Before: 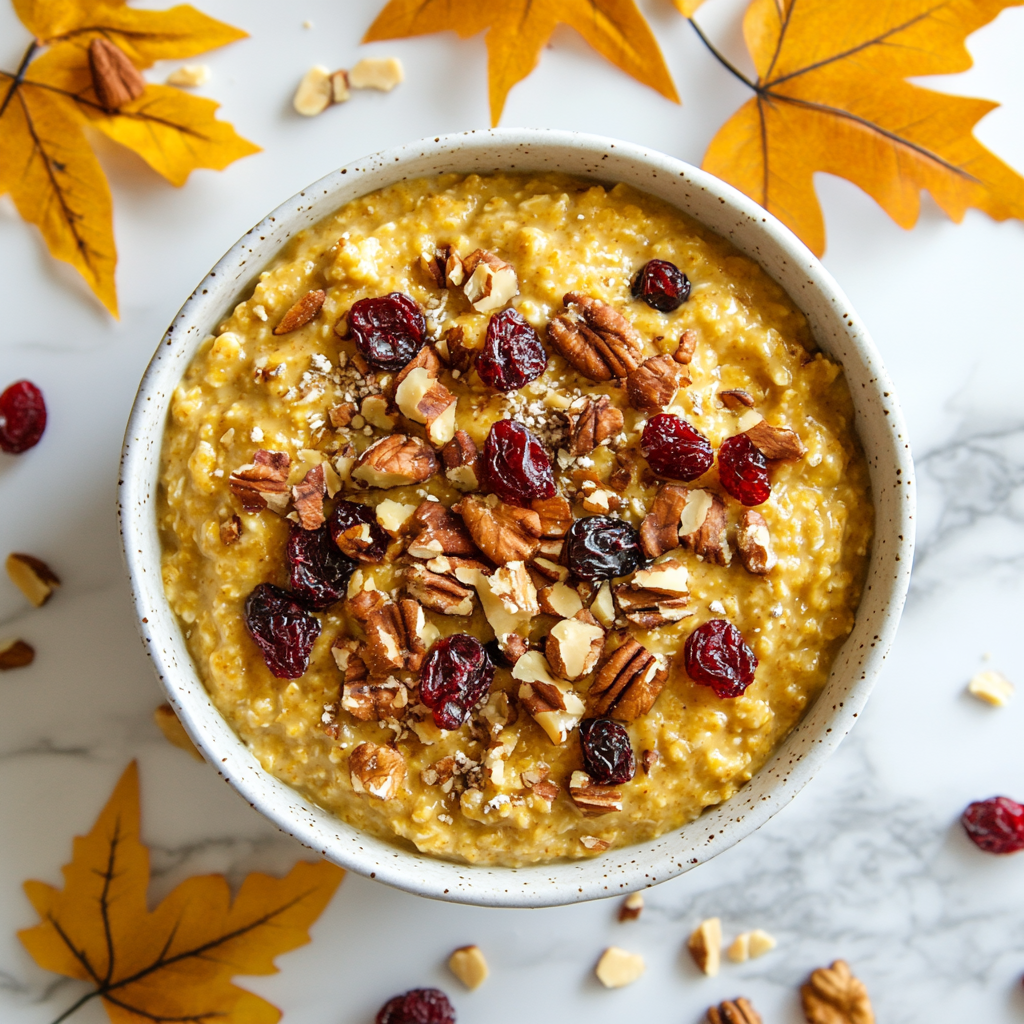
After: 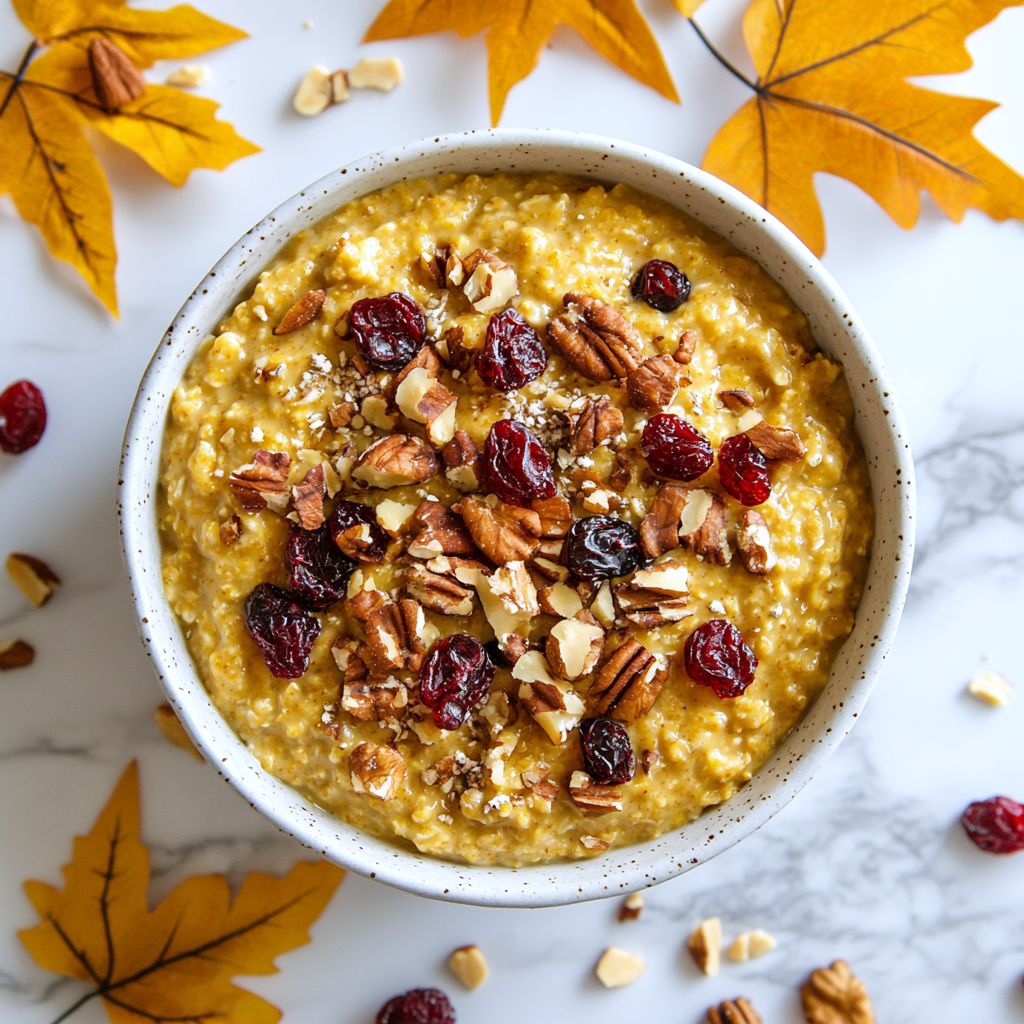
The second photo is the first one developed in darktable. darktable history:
local contrast: mode bilateral grid, contrast 10, coarseness 25, detail 110%, midtone range 0.2
white balance: red 0.984, blue 1.059
